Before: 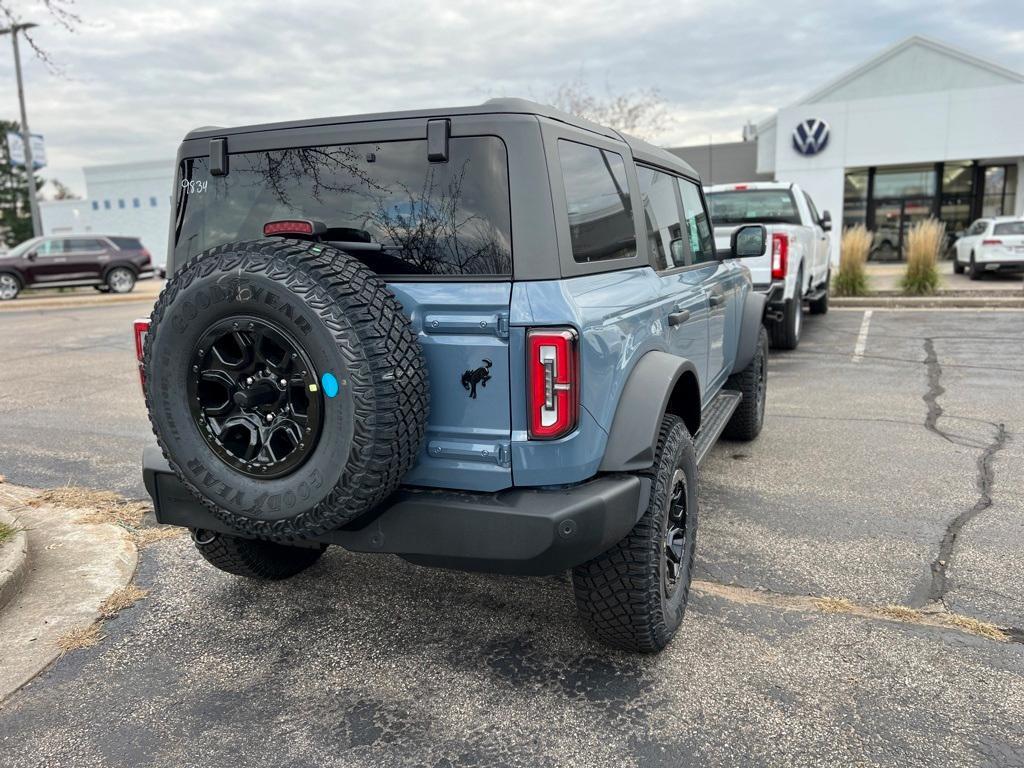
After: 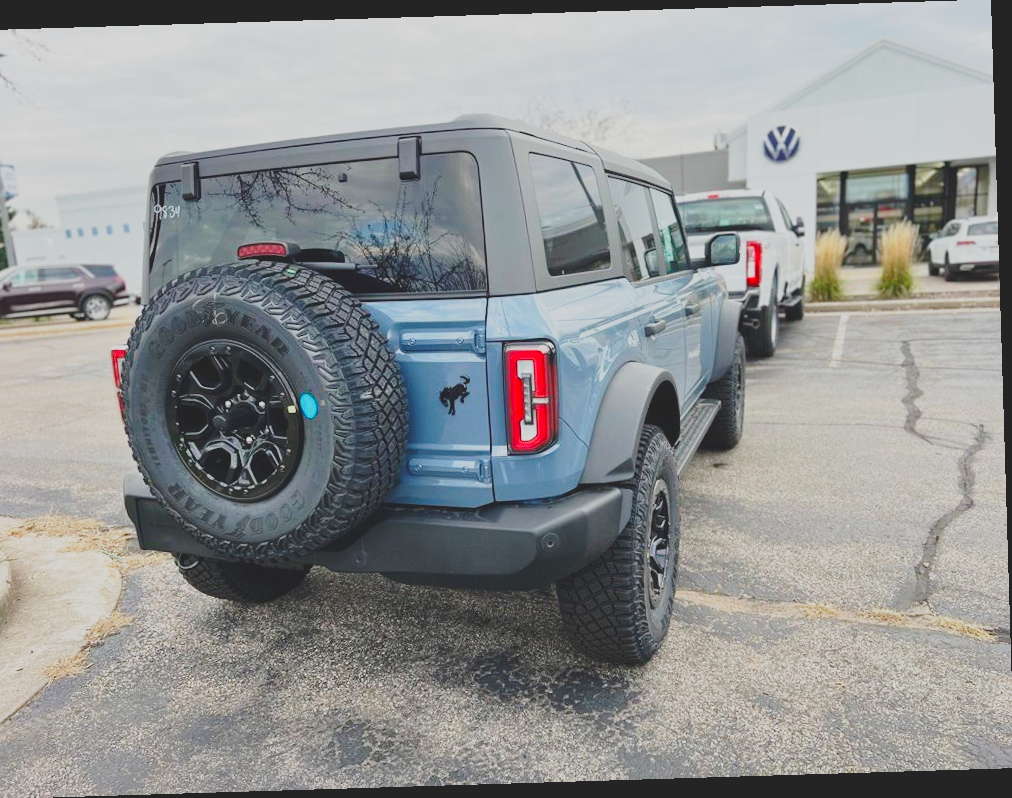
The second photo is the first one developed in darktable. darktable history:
contrast brightness saturation: contrast -0.28
rotate and perspective: rotation -1.75°, automatic cropping off
crop and rotate: left 3.238%
base curve: curves: ch0 [(0, 0) (0.028, 0.03) (0.121, 0.232) (0.46, 0.748) (0.859, 0.968) (1, 1)], preserve colors none
